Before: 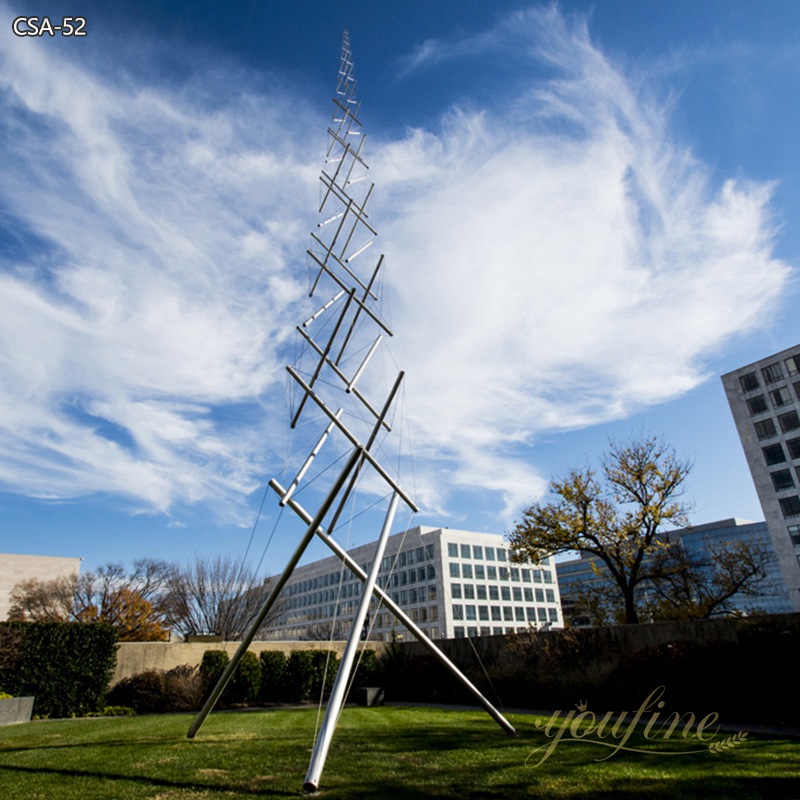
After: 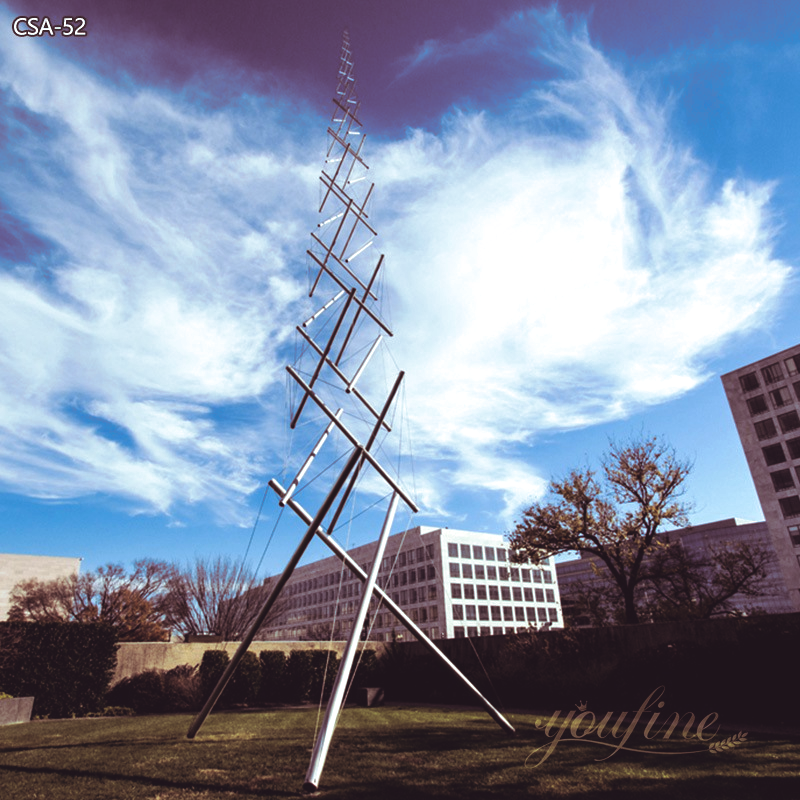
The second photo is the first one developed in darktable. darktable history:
split-toning: highlights › hue 180°
color balance: lift [1.016, 0.983, 1, 1.017], gamma [0.958, 1, 1, 1], gain [0.981, 1.007, 0.993, 1.002], input saturation 118.26%, contrast 13.43%, contrast fulcrum 21.62%, output saturation 82.76%
